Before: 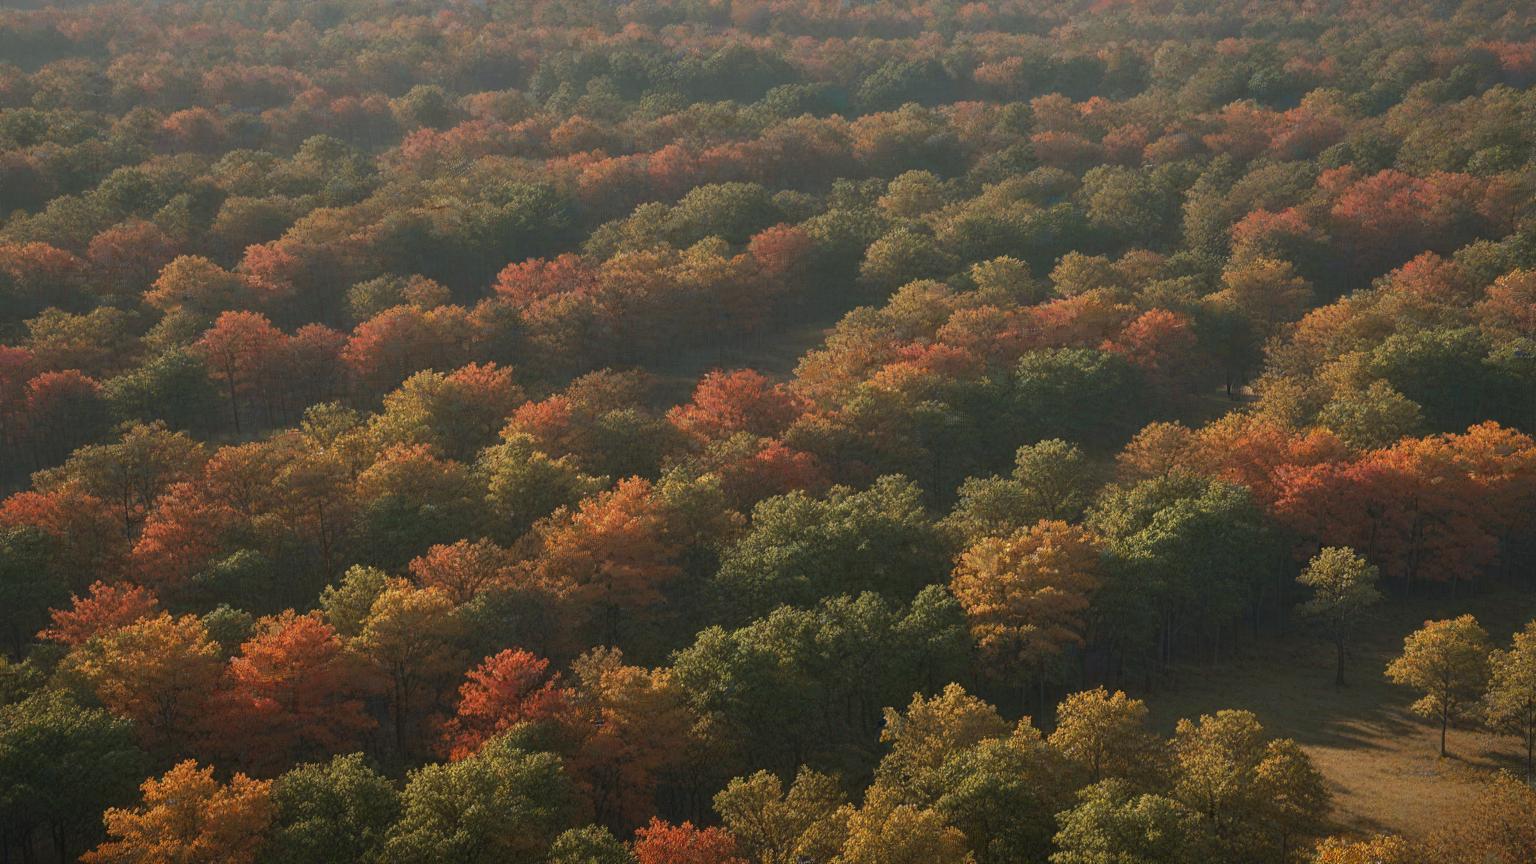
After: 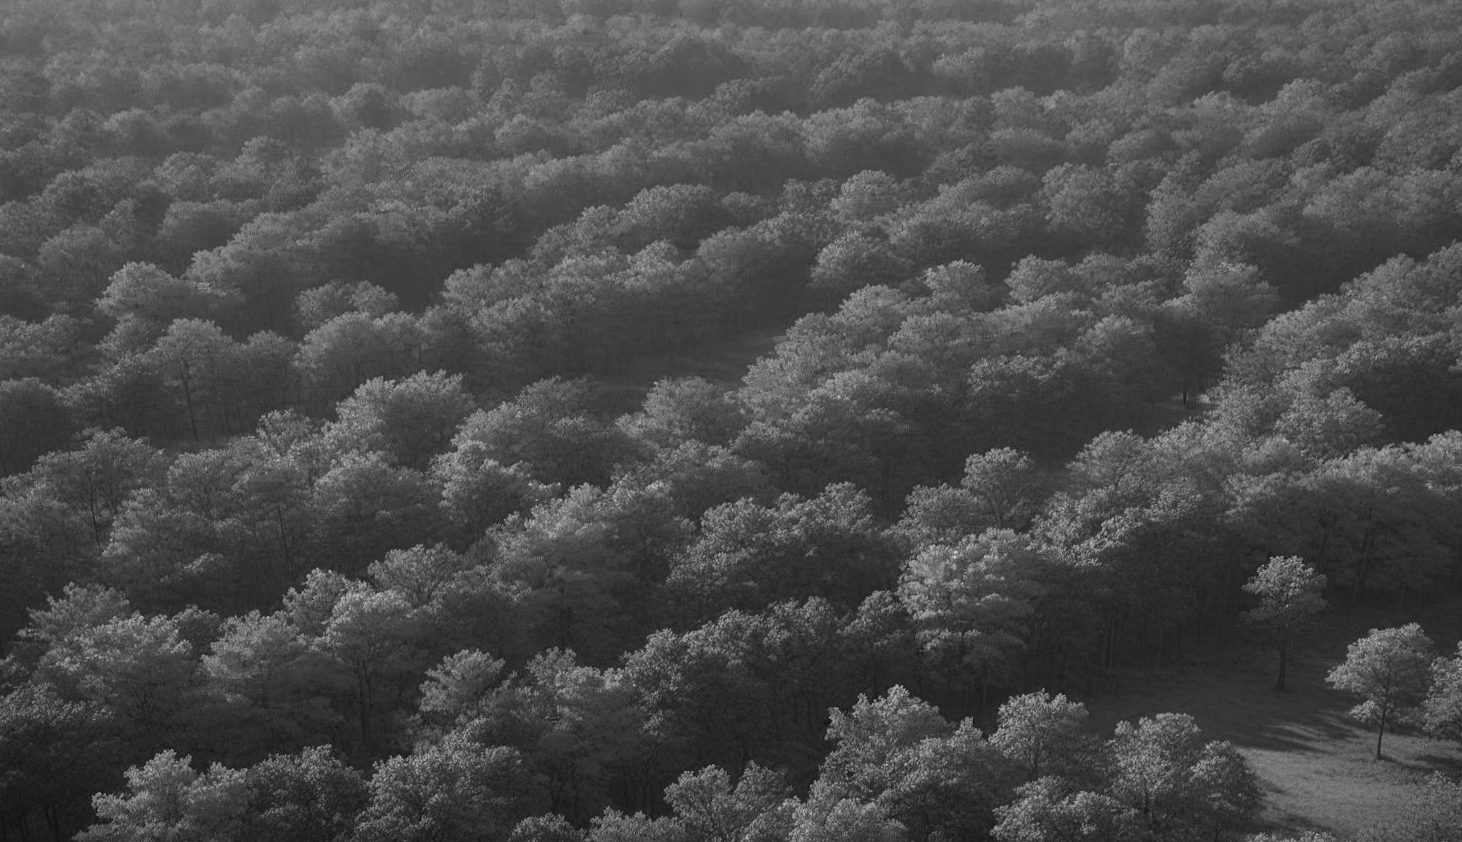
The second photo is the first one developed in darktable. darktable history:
rotate and perspective: rotation 0.074°, lens shift (vertical) 0.096, lens shift (horizontal) -0.041, crop left 0.043, crop right 0.952, crop top 0.024, crop bottom 0.979
monochrome: a 32, b 64, size 2.3
